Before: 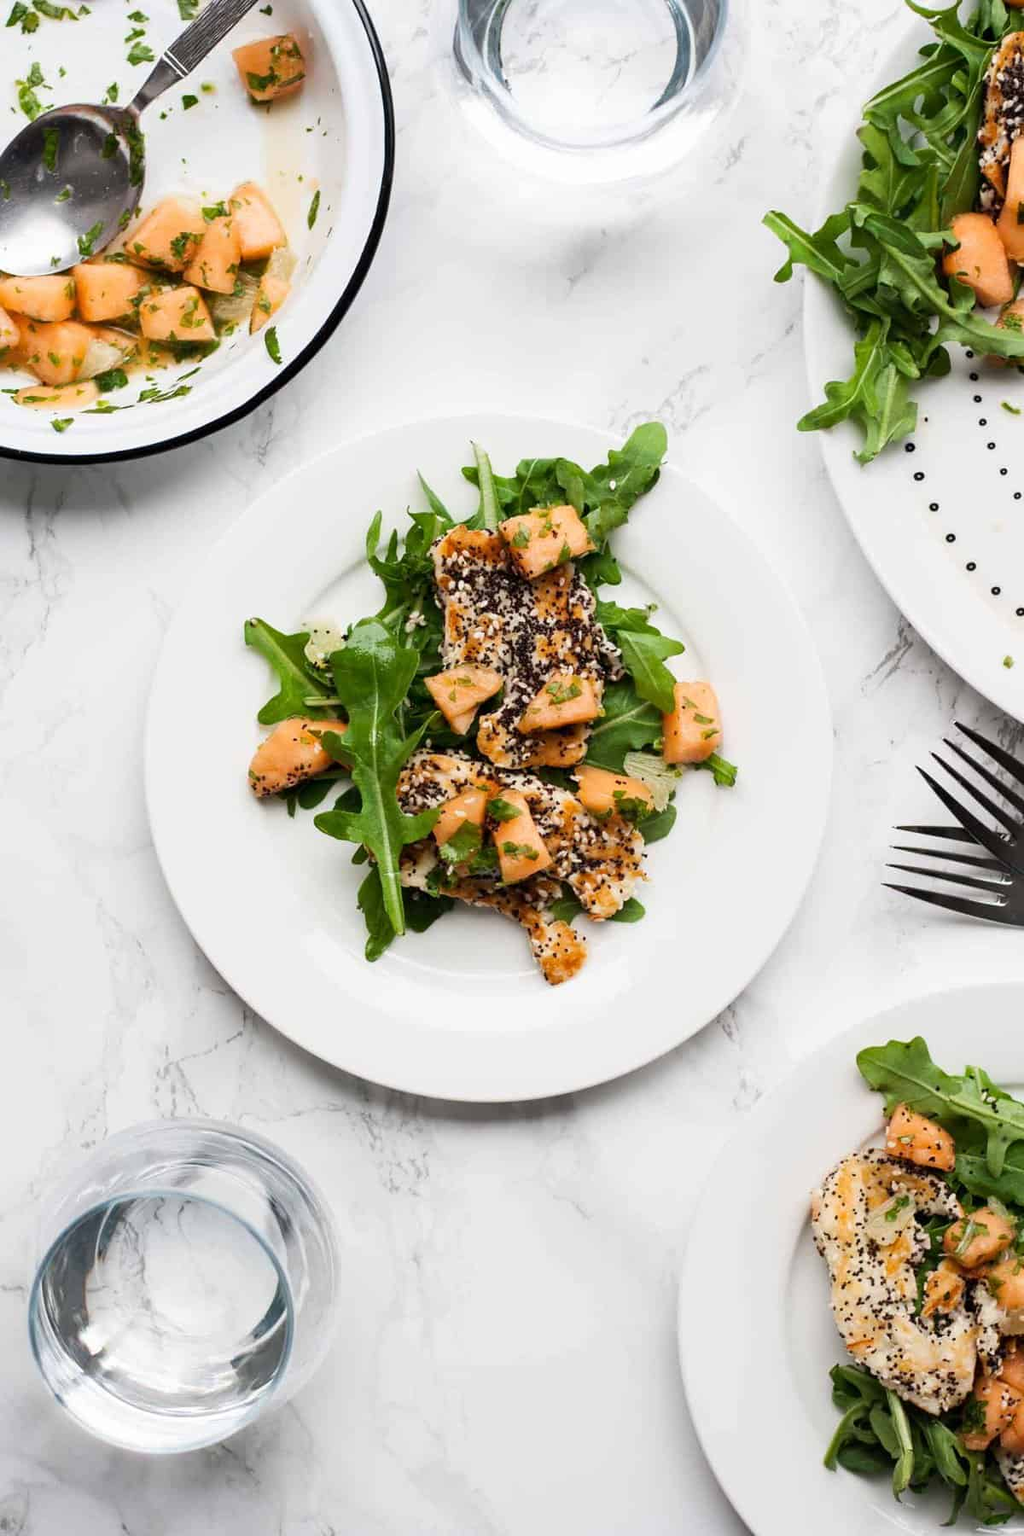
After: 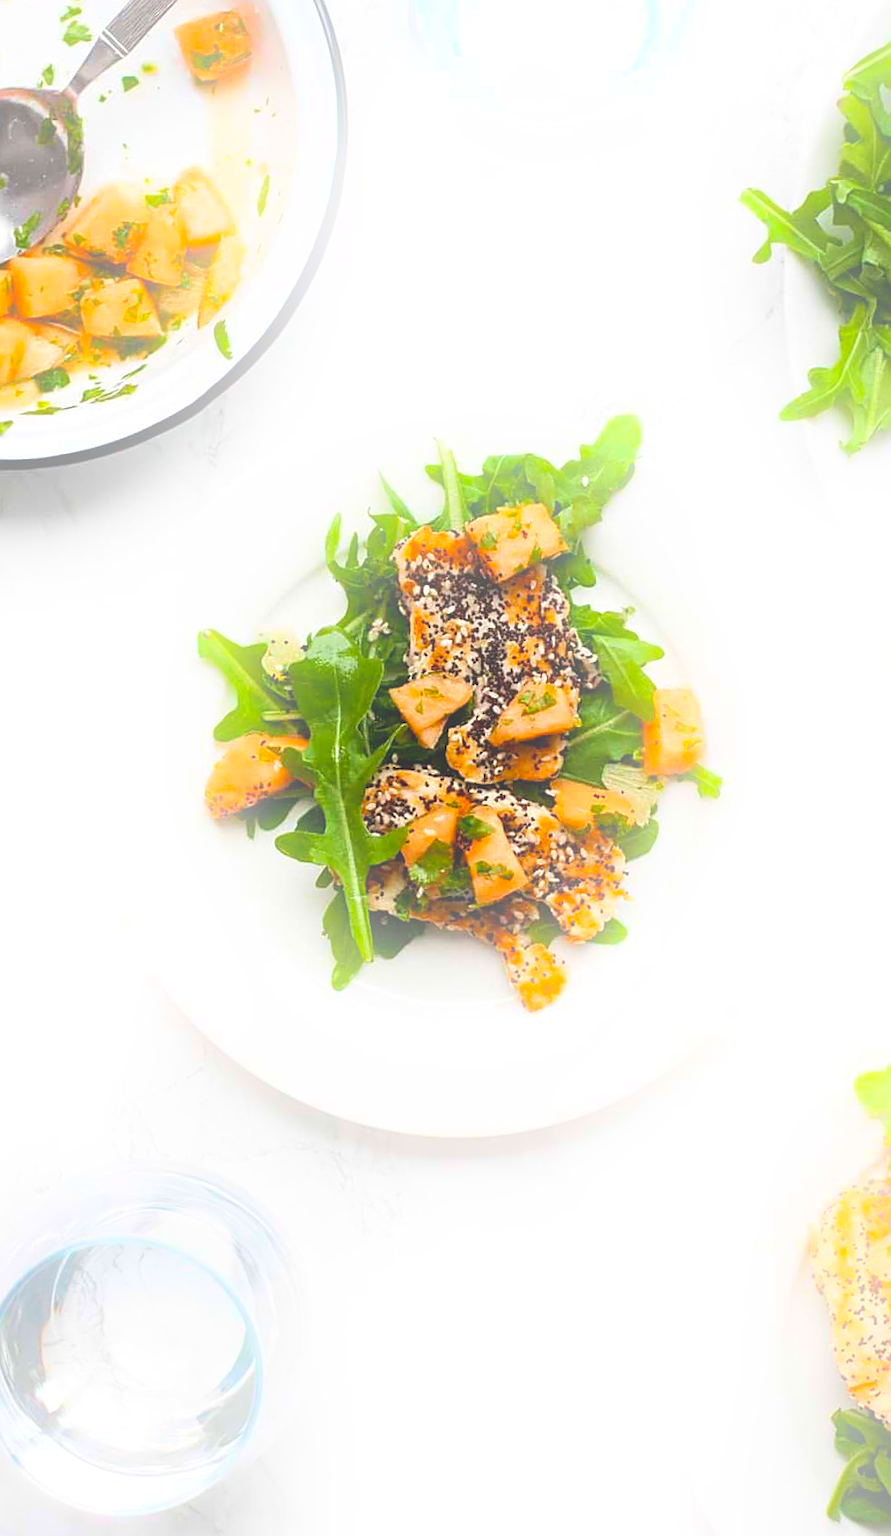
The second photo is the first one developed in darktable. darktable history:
color balance: contrast 6.48%, output saturation 113.3%
sharpen: on, module defaults
crop and rotate: angle 1°, left 4.281%, top 0.642%, right 11.383%, bottom 2.486%
bloom: threshold 82.5%, strength 16.25%
